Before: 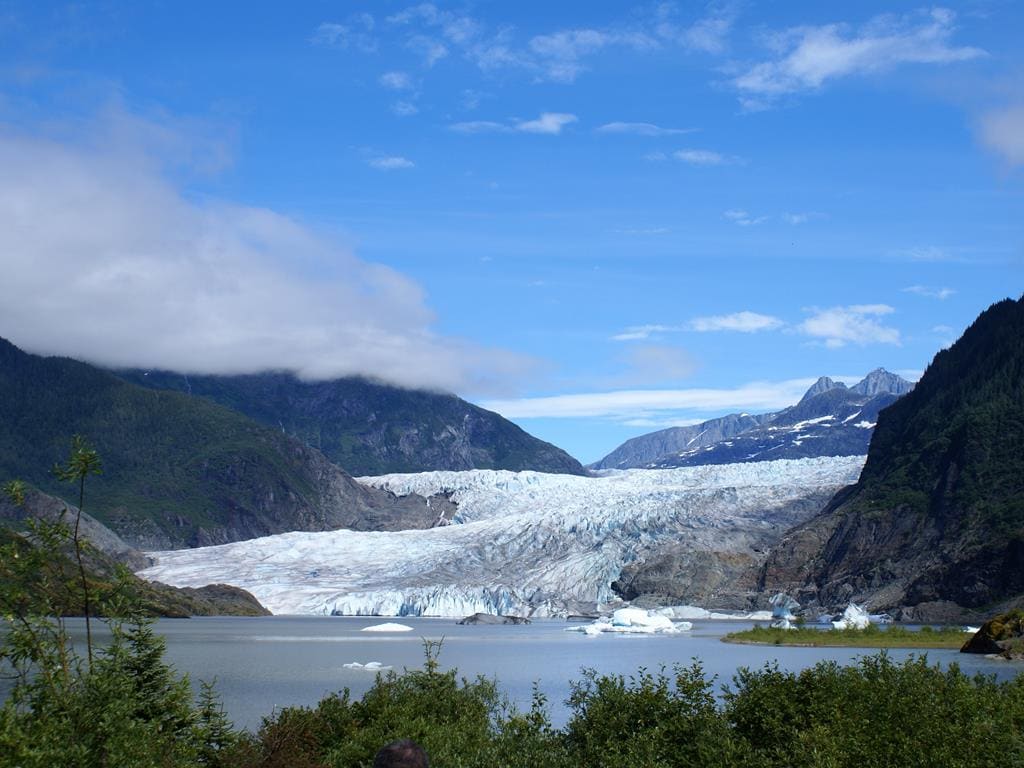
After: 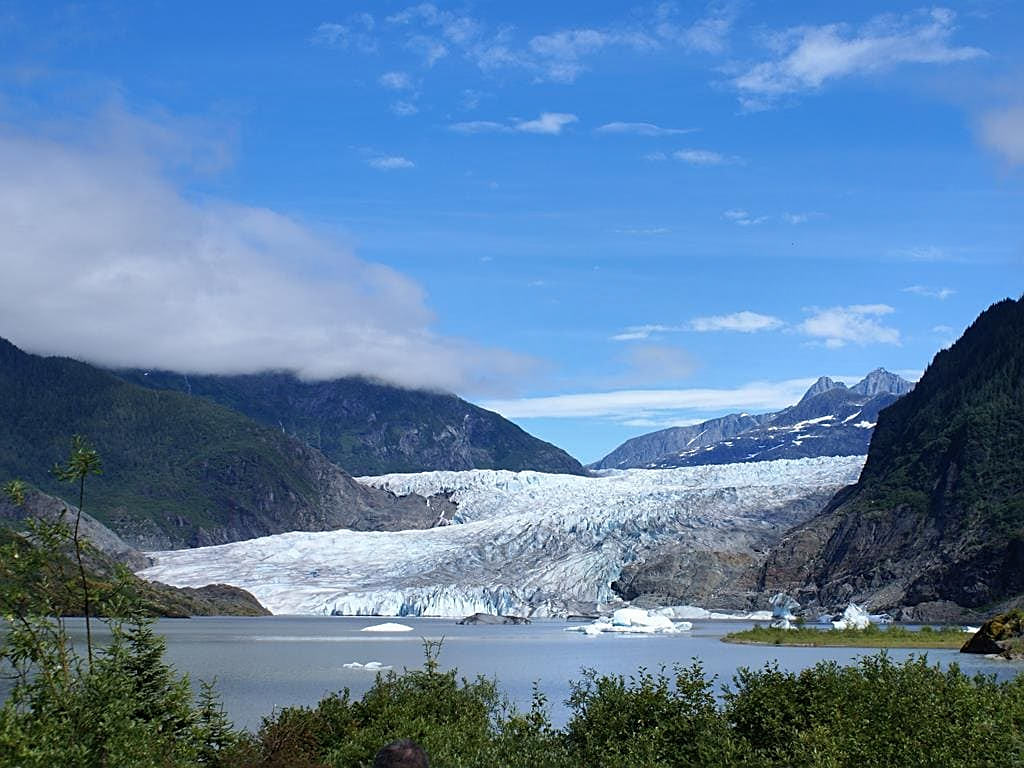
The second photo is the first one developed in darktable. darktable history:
sharpen: amount 0.492
shadows and highlights: shadows 40.34, highlights -54.71, low approximation 0.01, soften with gaussian
